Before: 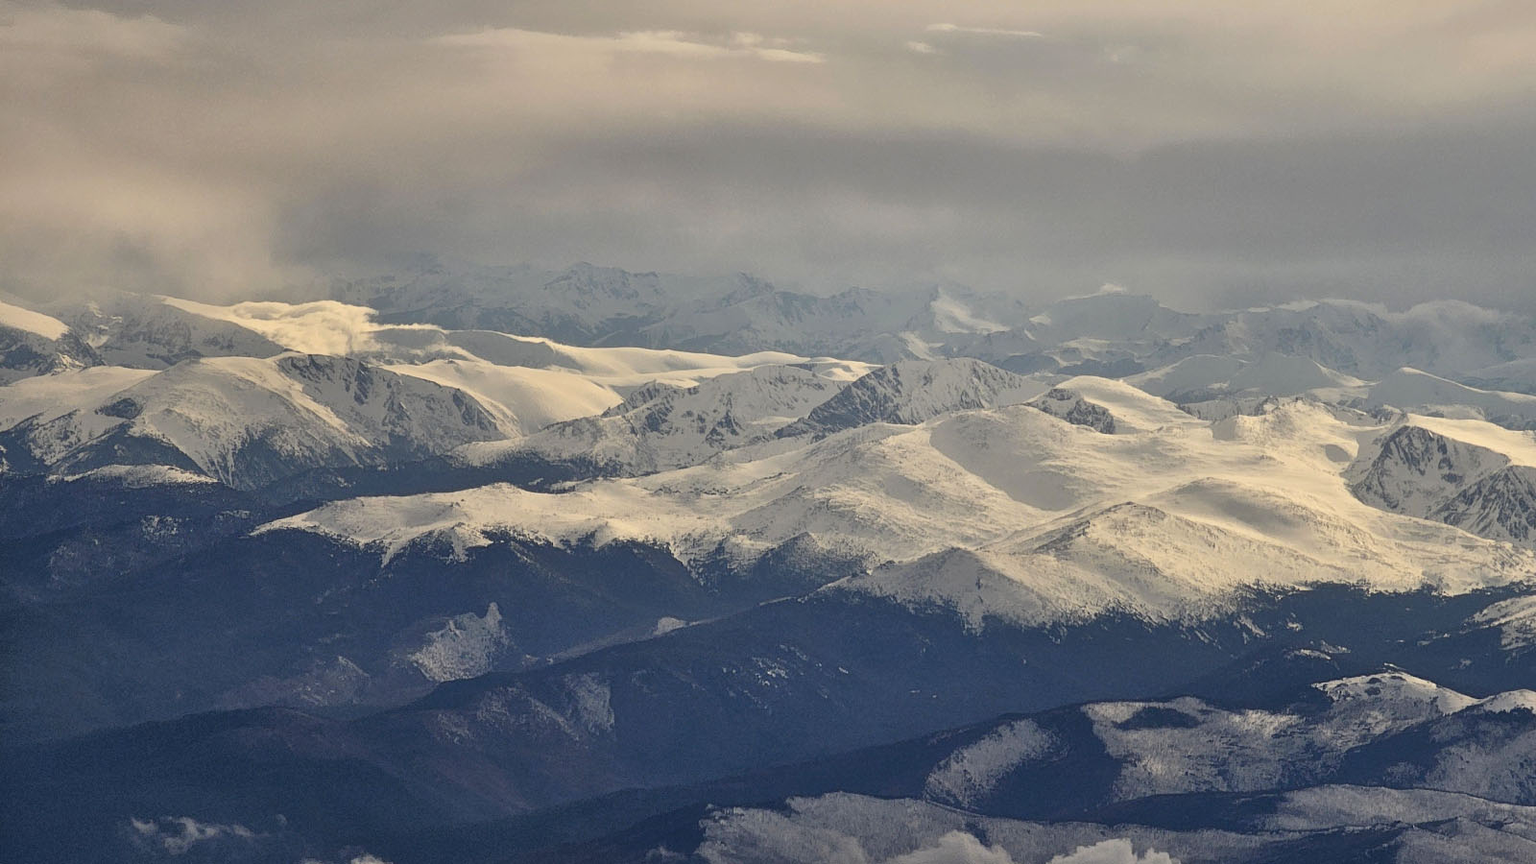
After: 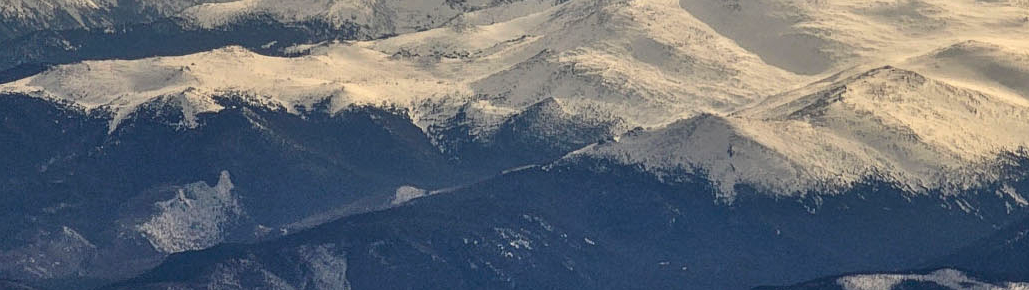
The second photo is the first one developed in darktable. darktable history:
velvia: strength 6.46%
crop: left 18.083%, top 50.877%, right 17.568%, bottom 16.838%
local contrast: detail 130%
